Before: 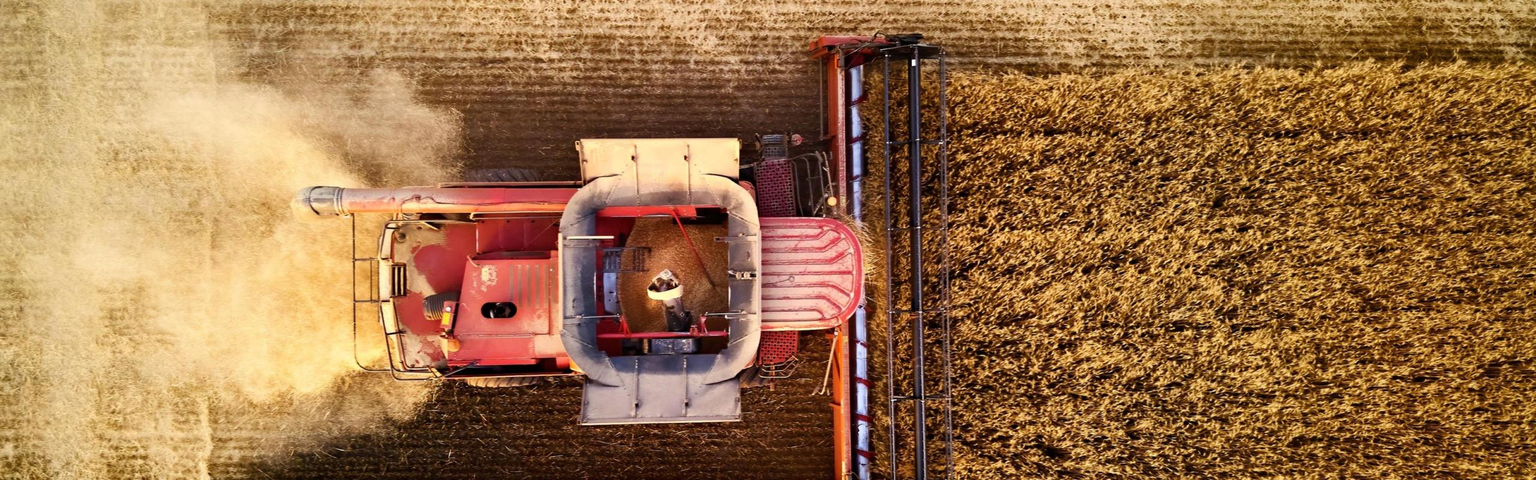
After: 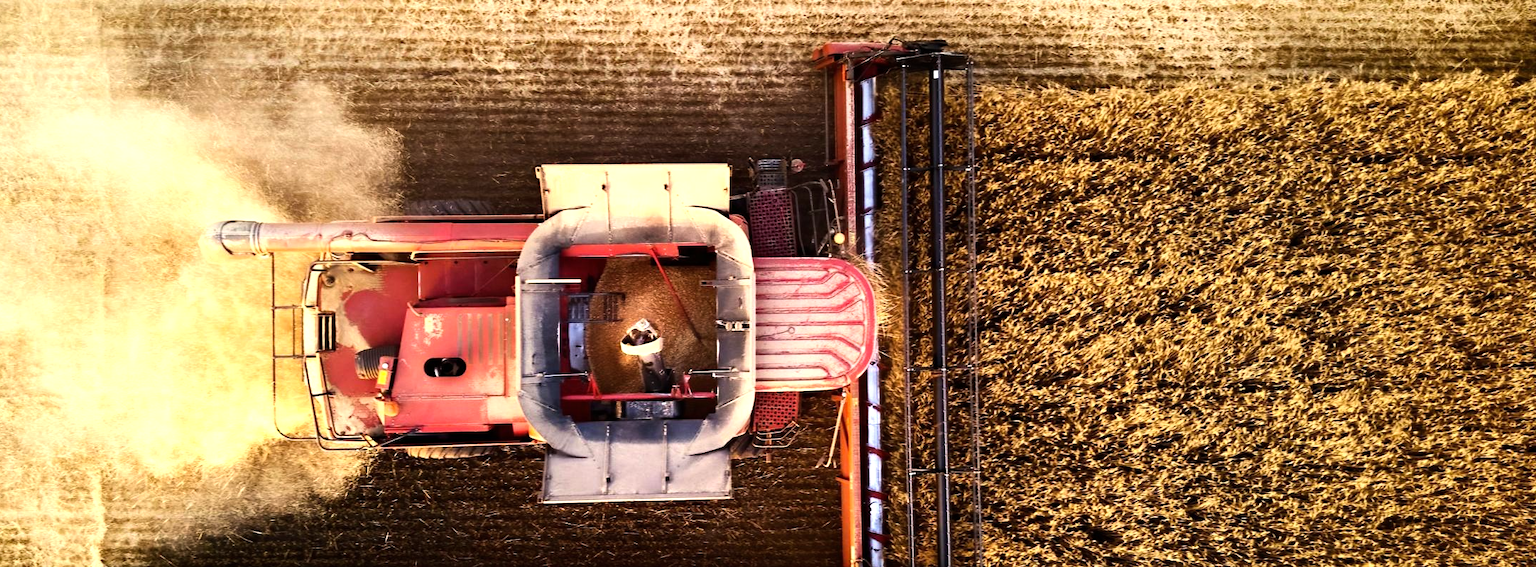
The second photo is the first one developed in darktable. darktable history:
crop: left 8.036%, right 7.456%
tone equalizer: -8 EV -0.733 EV, -7 EV -0.705 EV, -6 EV -0.601 EV, -5 EV -0.394 EV, -3 EV 0.368 EV, -2 EV 0.6 EV, -1 EV 0.686 EV, +0 EV 0.744 EV, smoothing diameter 2.05%, edges refinement/feathering 22.78, mask exposure compensation -1.57 EV, filter diffusion 5
